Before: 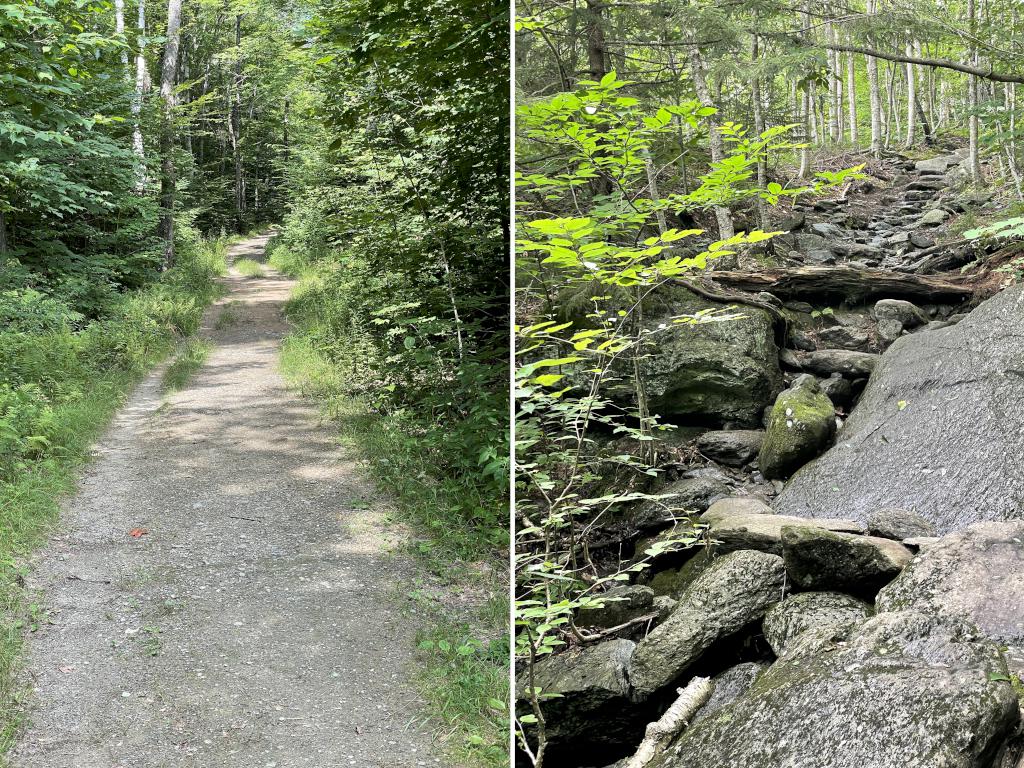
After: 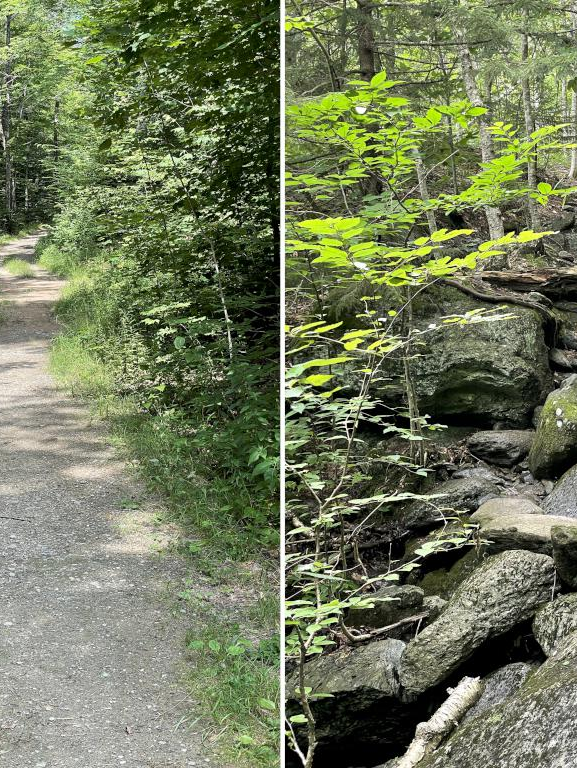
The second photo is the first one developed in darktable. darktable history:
crop and rotate: left 22.486%, right 21.132%
